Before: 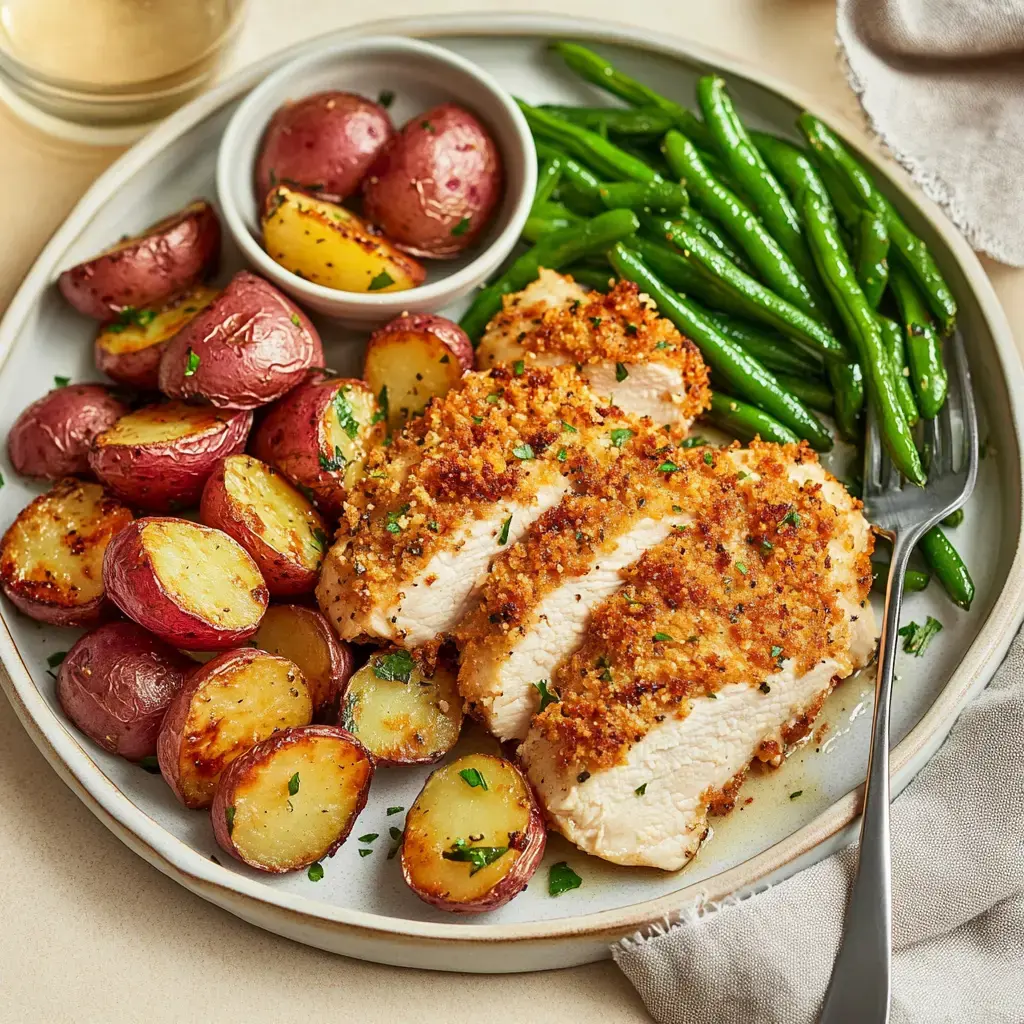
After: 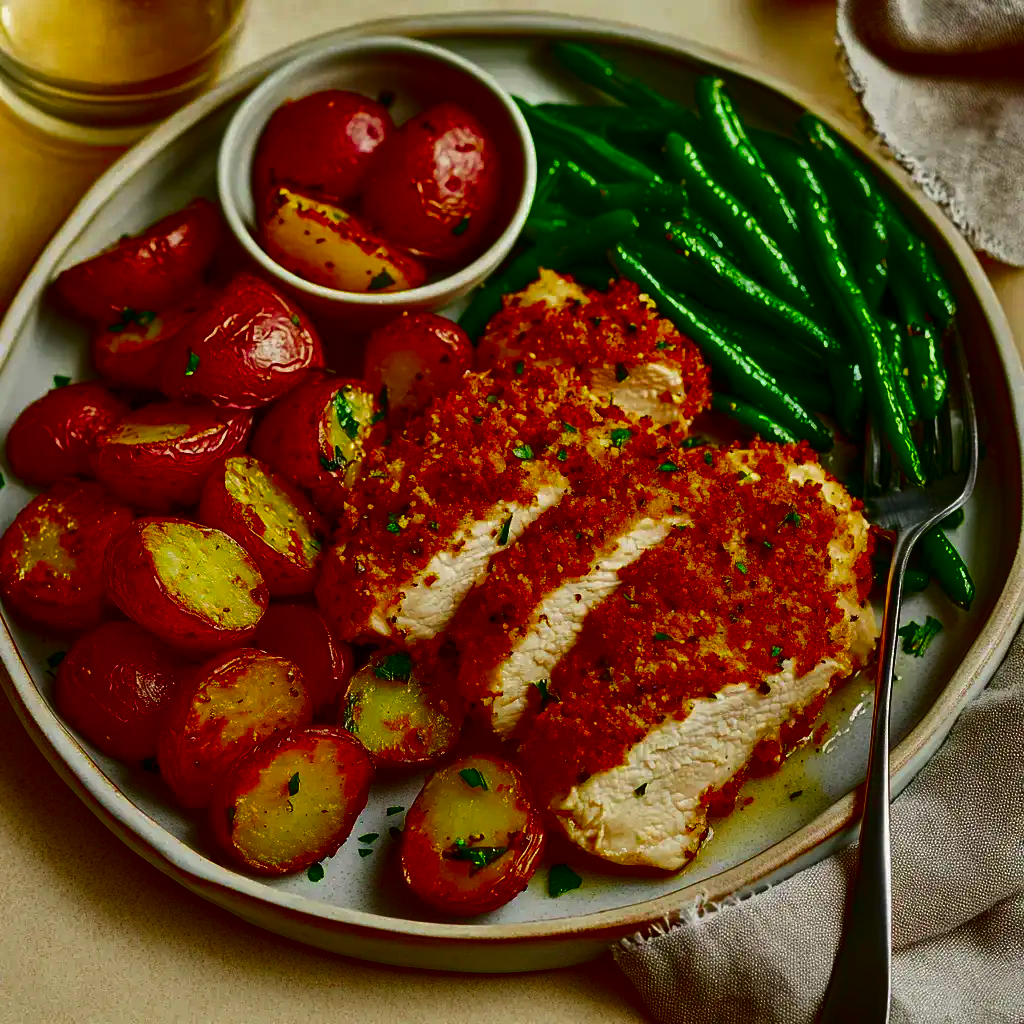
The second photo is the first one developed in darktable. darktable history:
contrast brightness saturation: brightness -0.989, saturation 0.986
